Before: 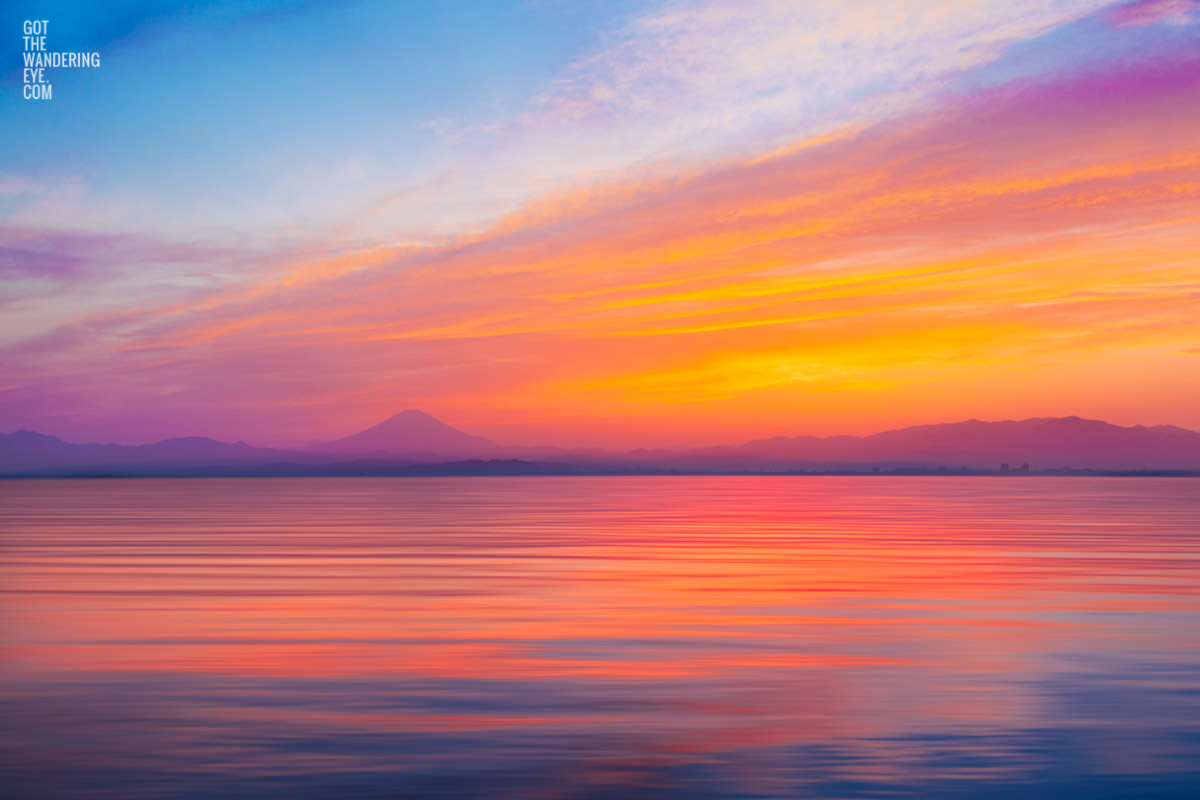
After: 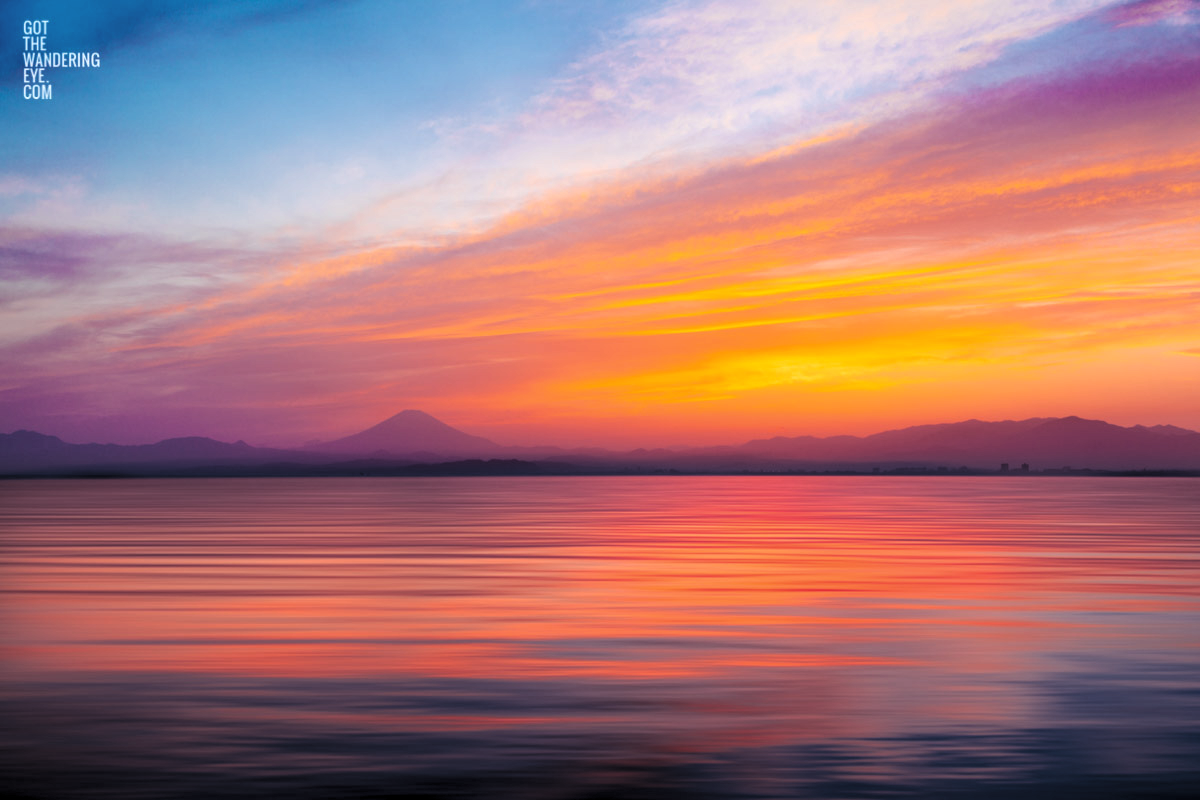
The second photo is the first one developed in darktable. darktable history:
levels: mode automatic, black 0.039%
color calibration: illuminant same as pipeline (D50), adaptation XYZ, x 0.347, y 0.359, temperature 5012.56 K
